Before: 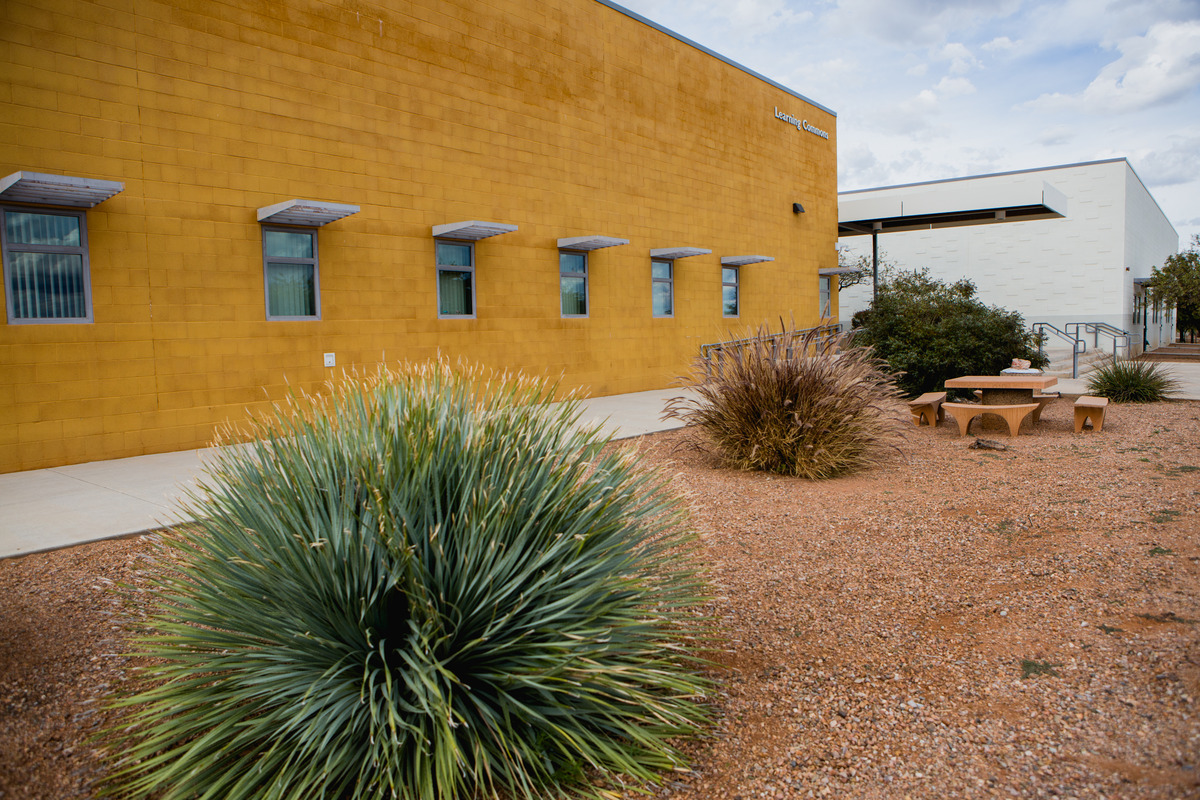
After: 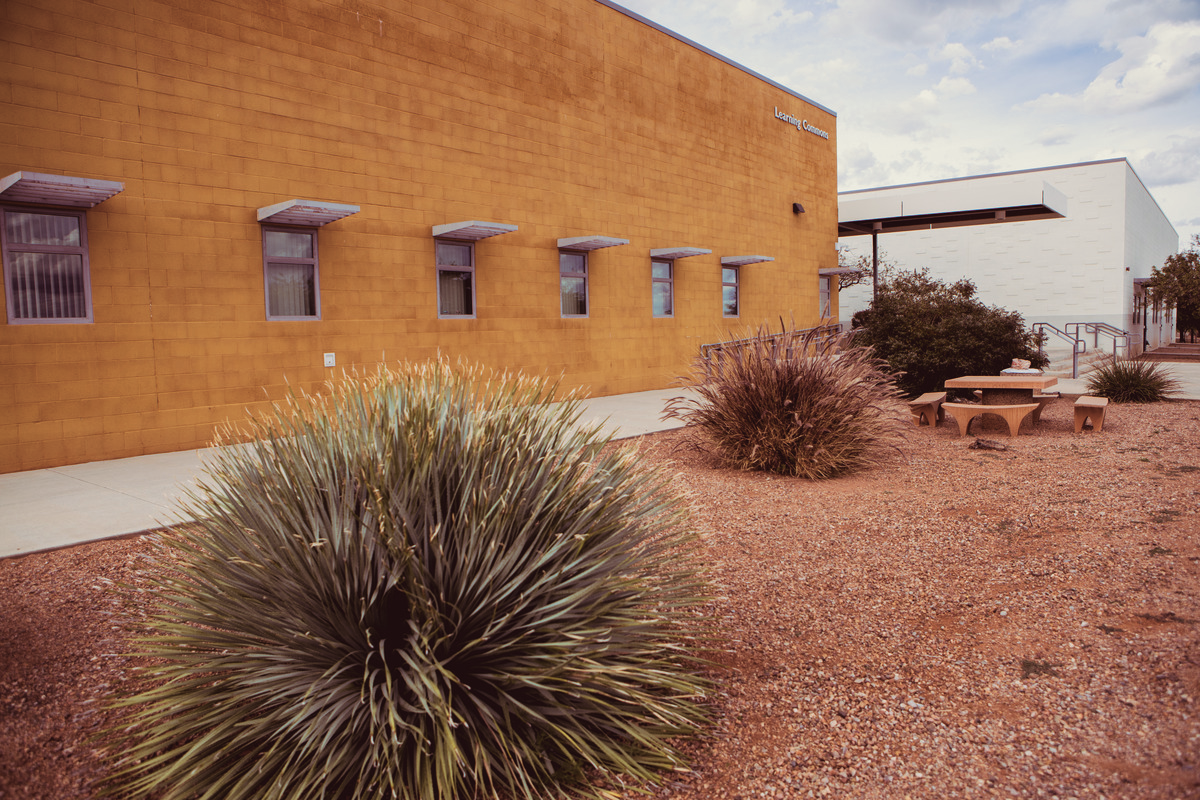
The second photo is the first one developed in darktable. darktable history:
color balance rgb: shadows lift › chroma 2%, shadows lift › hue 250°, power › hue 326.4°, highlights gain › chroma 2%, highlights gain › hue 64.8°, global offset › luminance 0.5%, global offset › hue 58.8°, perceptual saturation grading › highlights -25%, perceptual saturation grading › shadows 30%, global vibrance 15%
split-toning: on, module defaults
